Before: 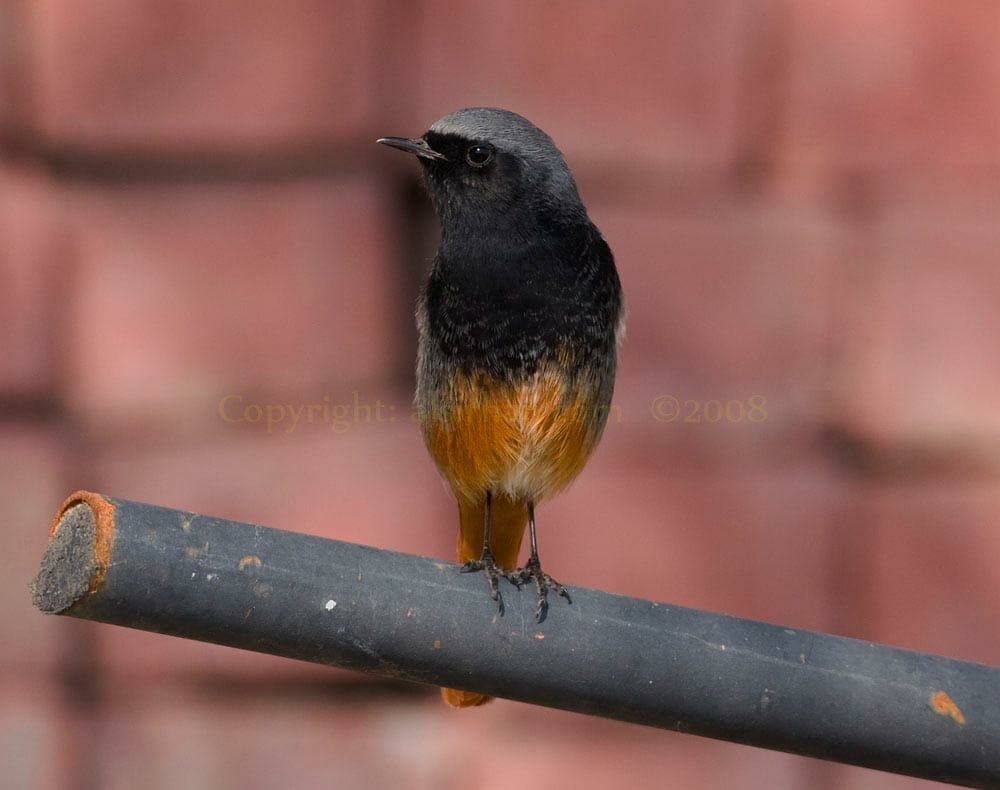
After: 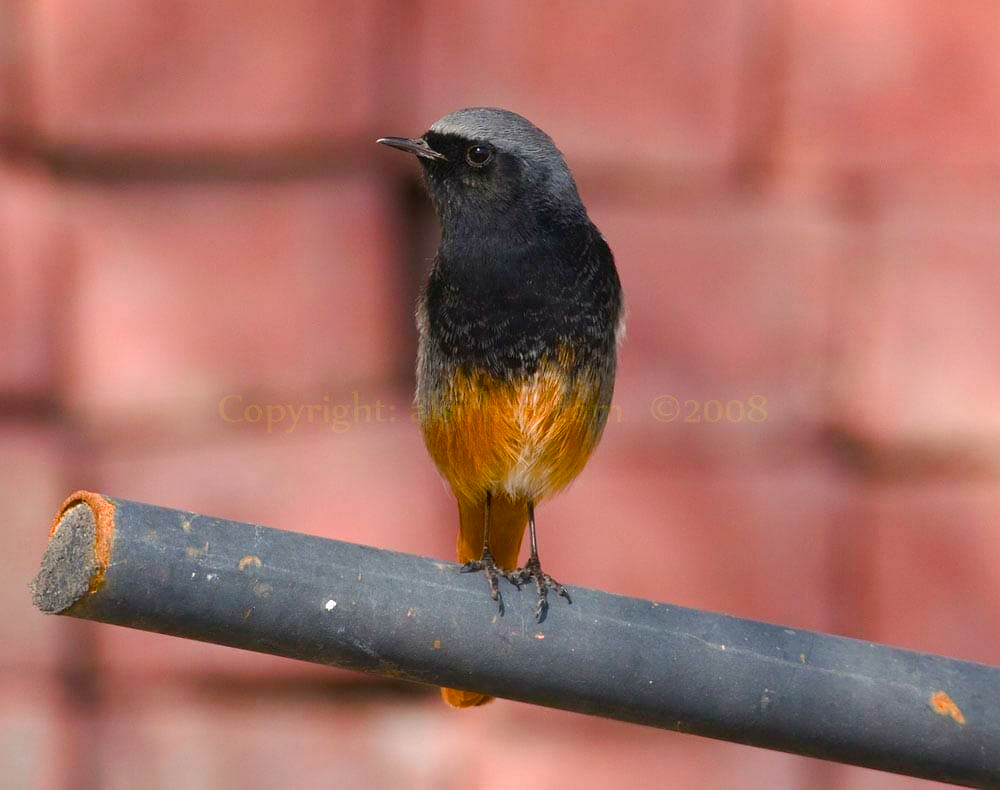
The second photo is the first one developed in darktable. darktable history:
exposure: black level correction -0.002, exposure 0.54 EV, compensate highlight preservation false
color balance rgb: perceptual saturation grading › global saturation 20%, perceptual saturation grading › highlights -25%, perceptual saturation grading › shadows 50%
